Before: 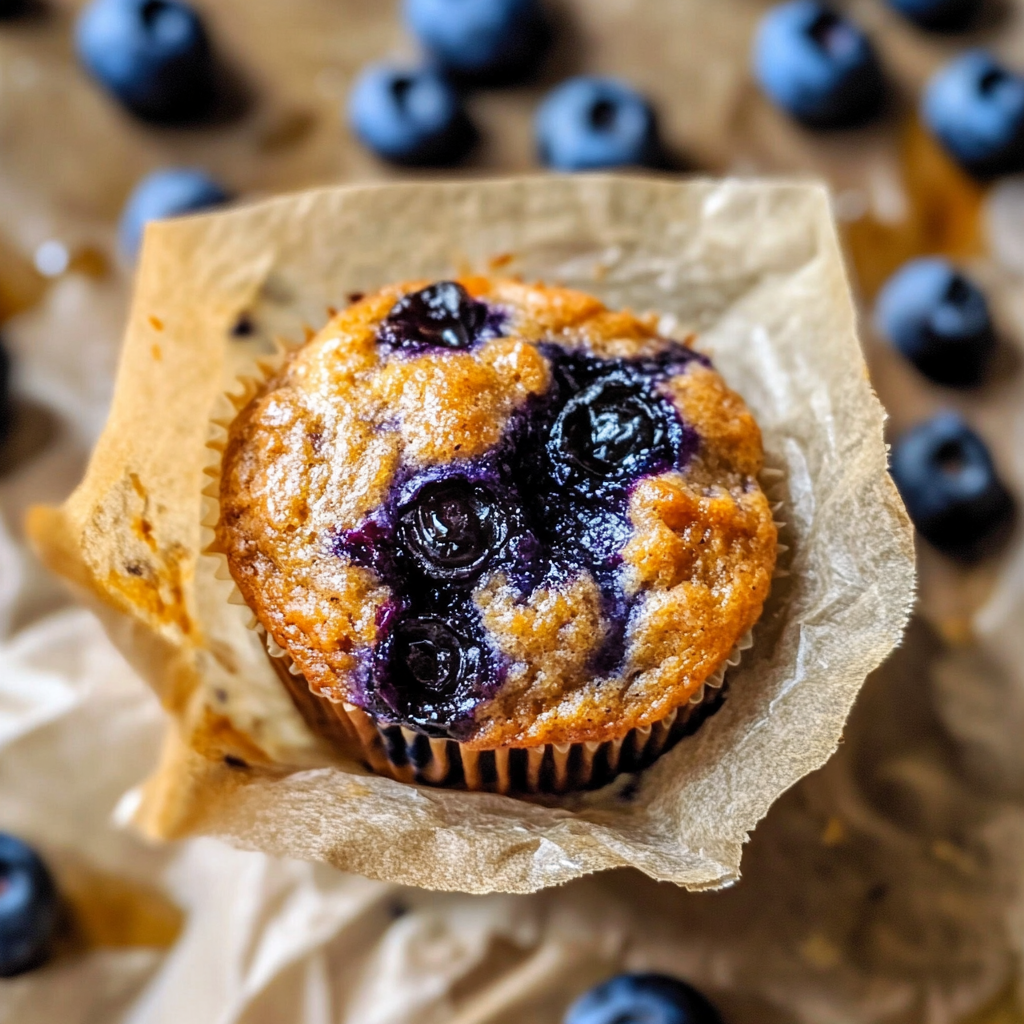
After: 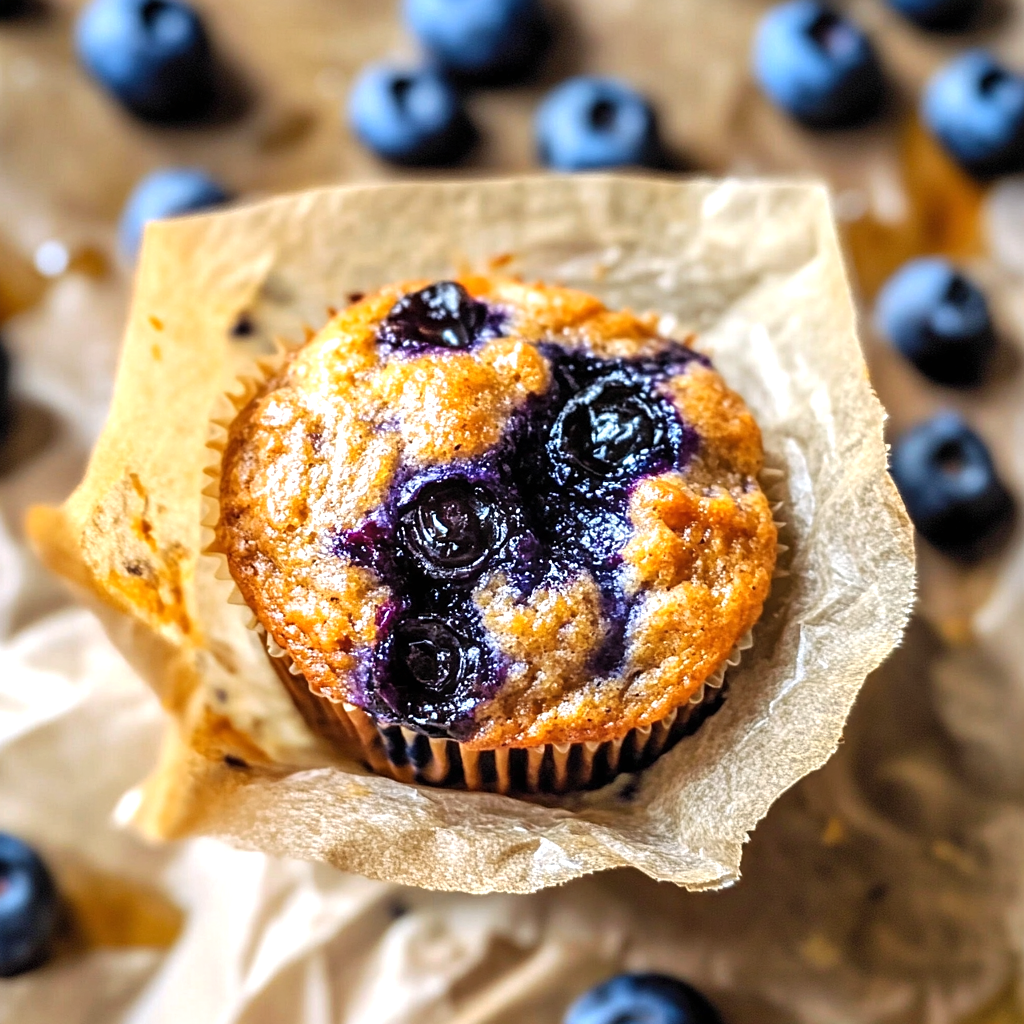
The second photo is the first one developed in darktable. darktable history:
sharpen: amount 0.2
exposure: black level correction 0, exposure 0.5 EV, compensate exposure bias true, compensate highlight preservation false
